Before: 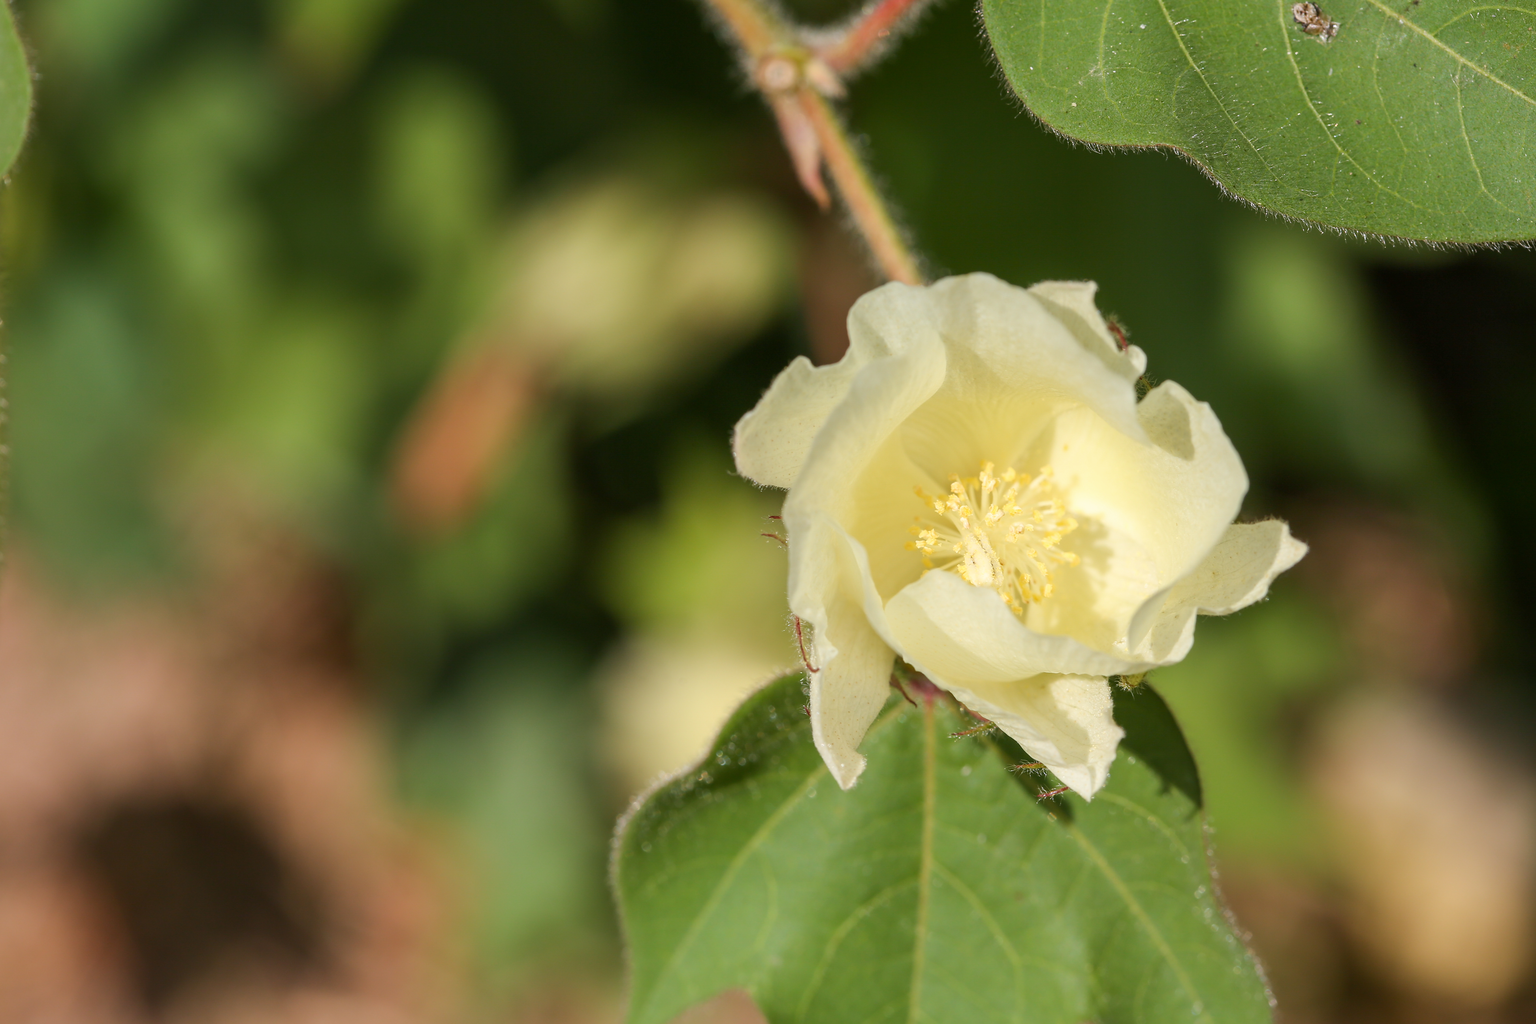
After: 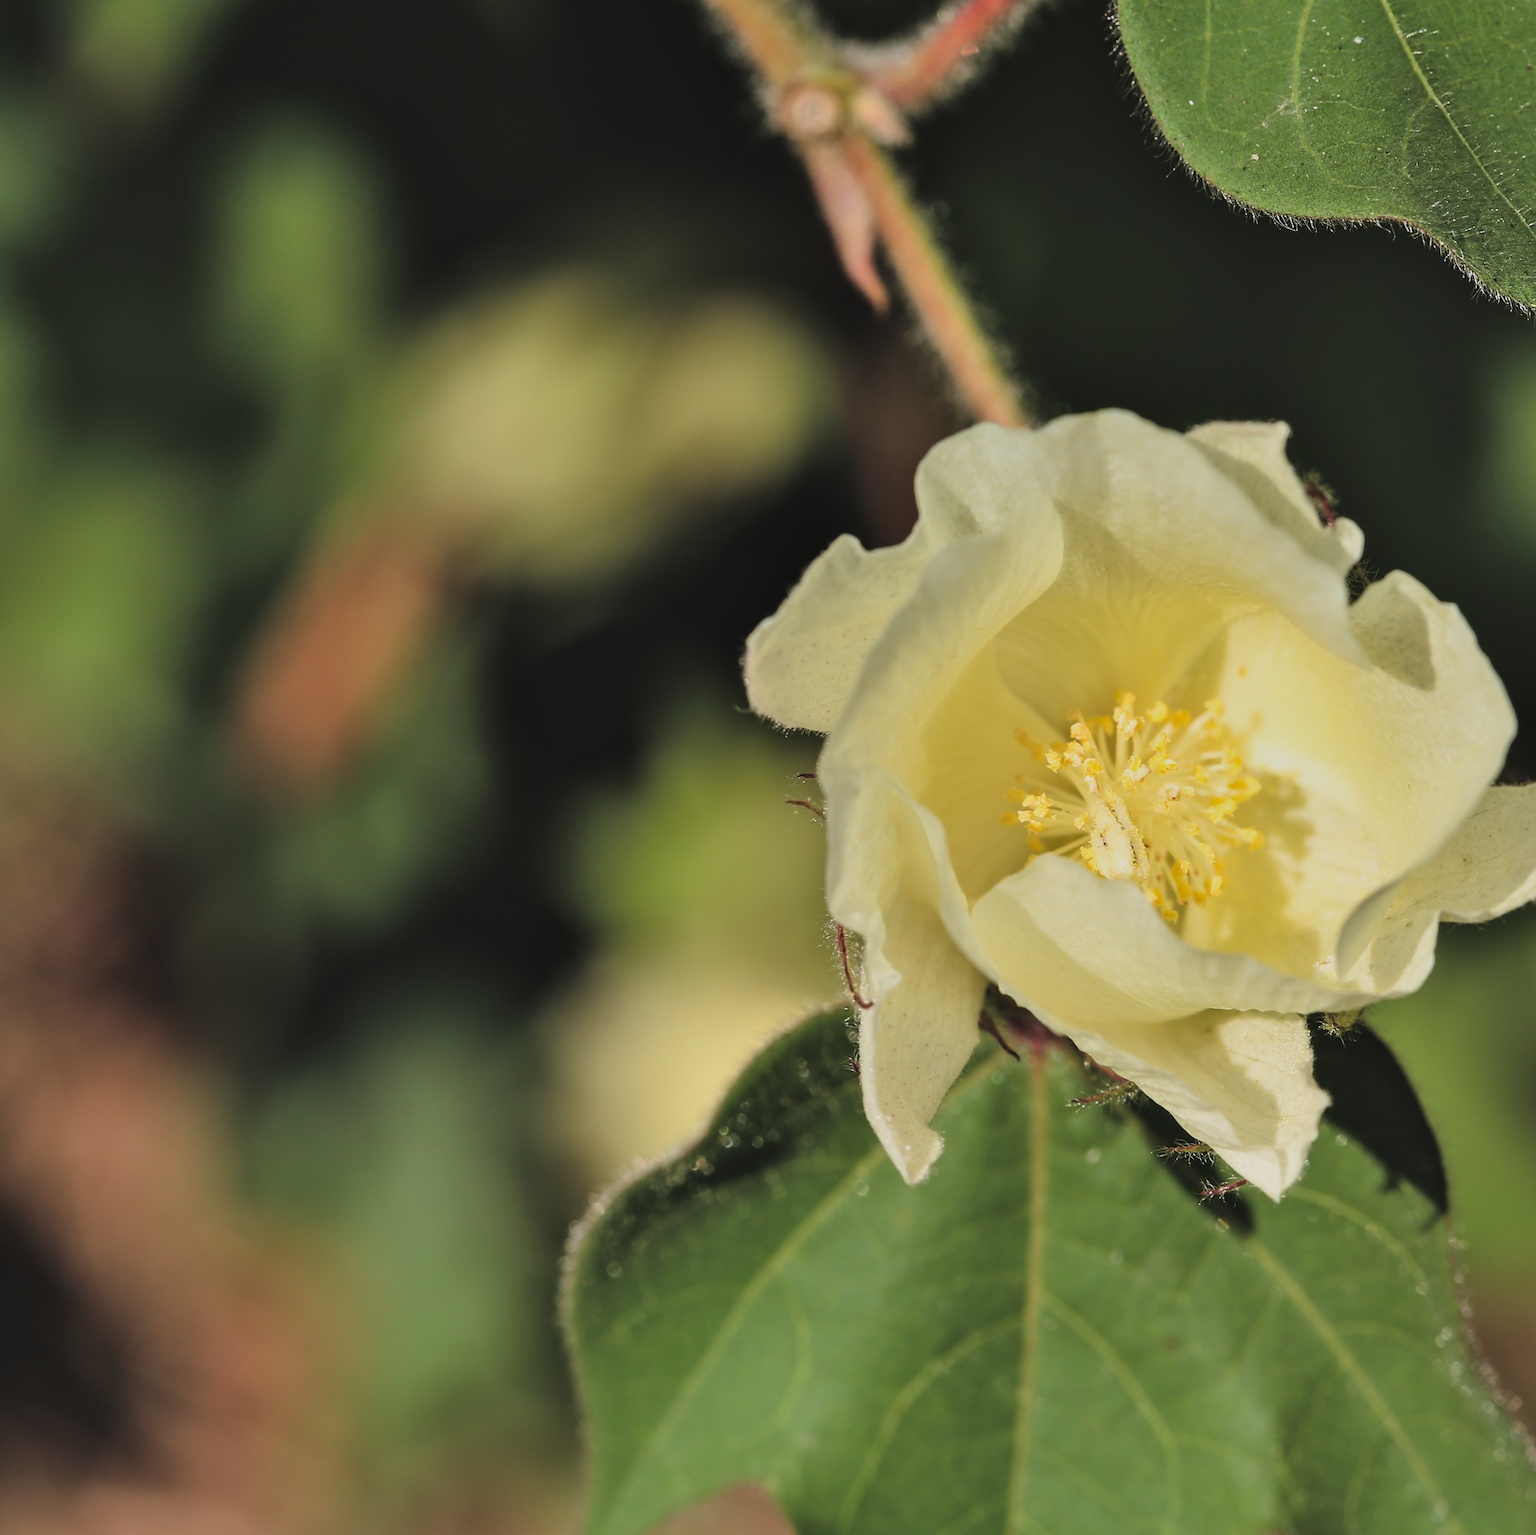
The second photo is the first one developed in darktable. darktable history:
shadows and highlights: shadows 53, soften with gaussian
rgb curve: curves: ch0 [(0, 0.186) (0.314, 0.284) (0.775, 0.708) (1, 1)], compensate middle gray true, preserve colors none
crop and rotate: left 15.446%, right 17.836%
filmic rgb: black relative exposure -5 EV, hardness 2.88, contrast 1.4, highlights saturation mix -30%
